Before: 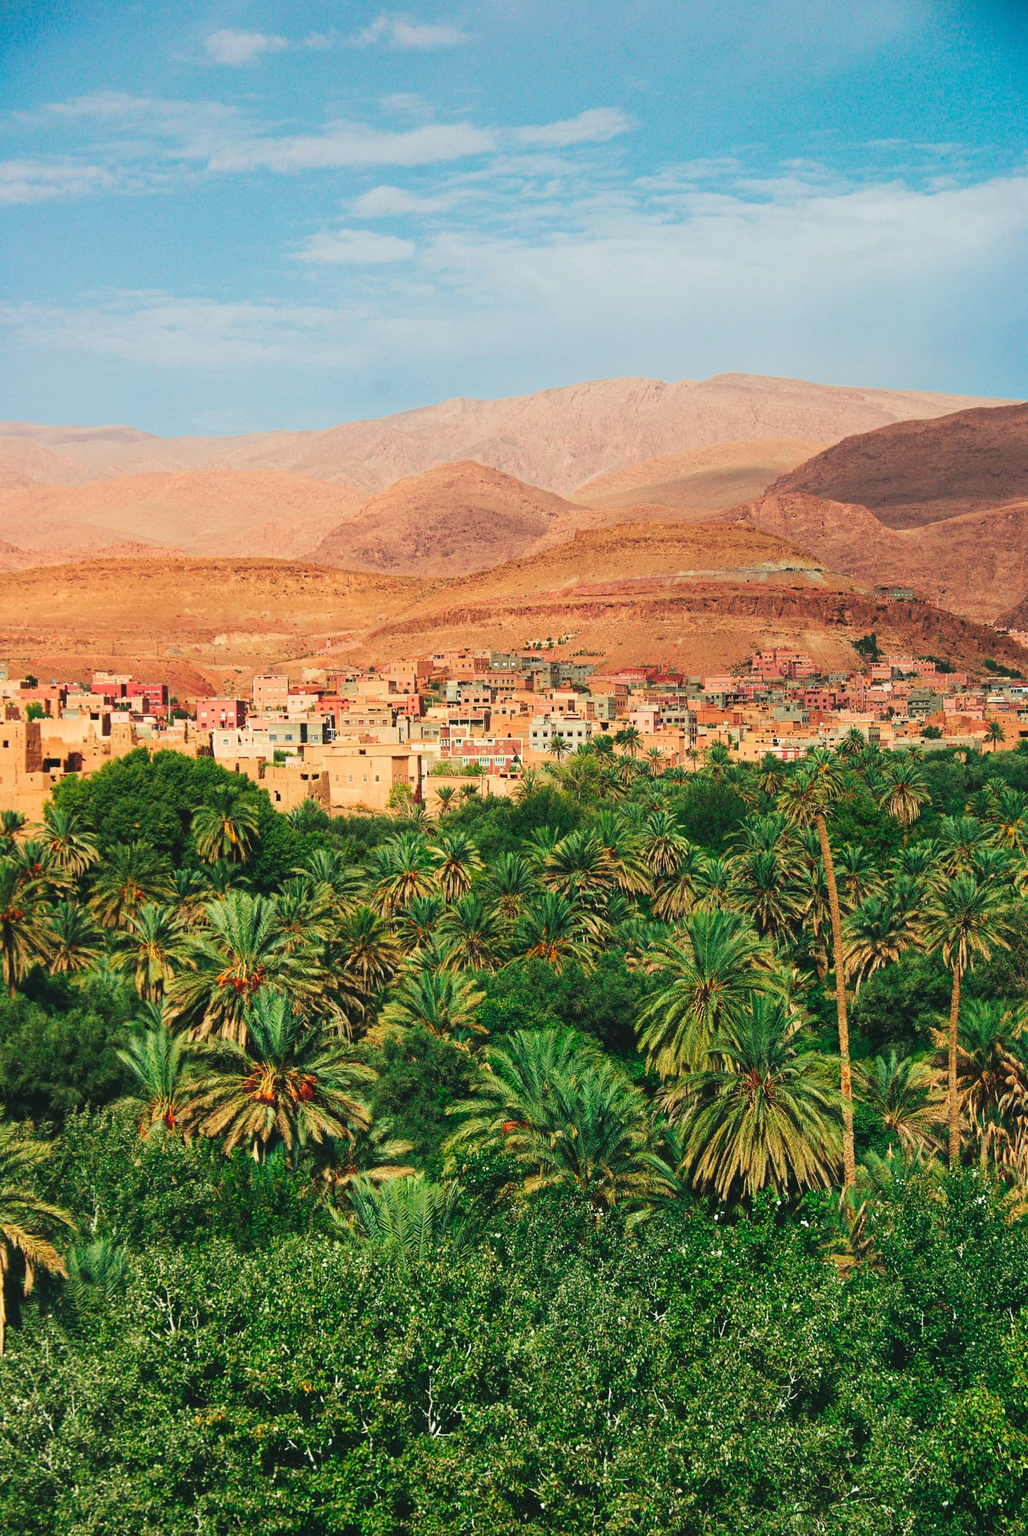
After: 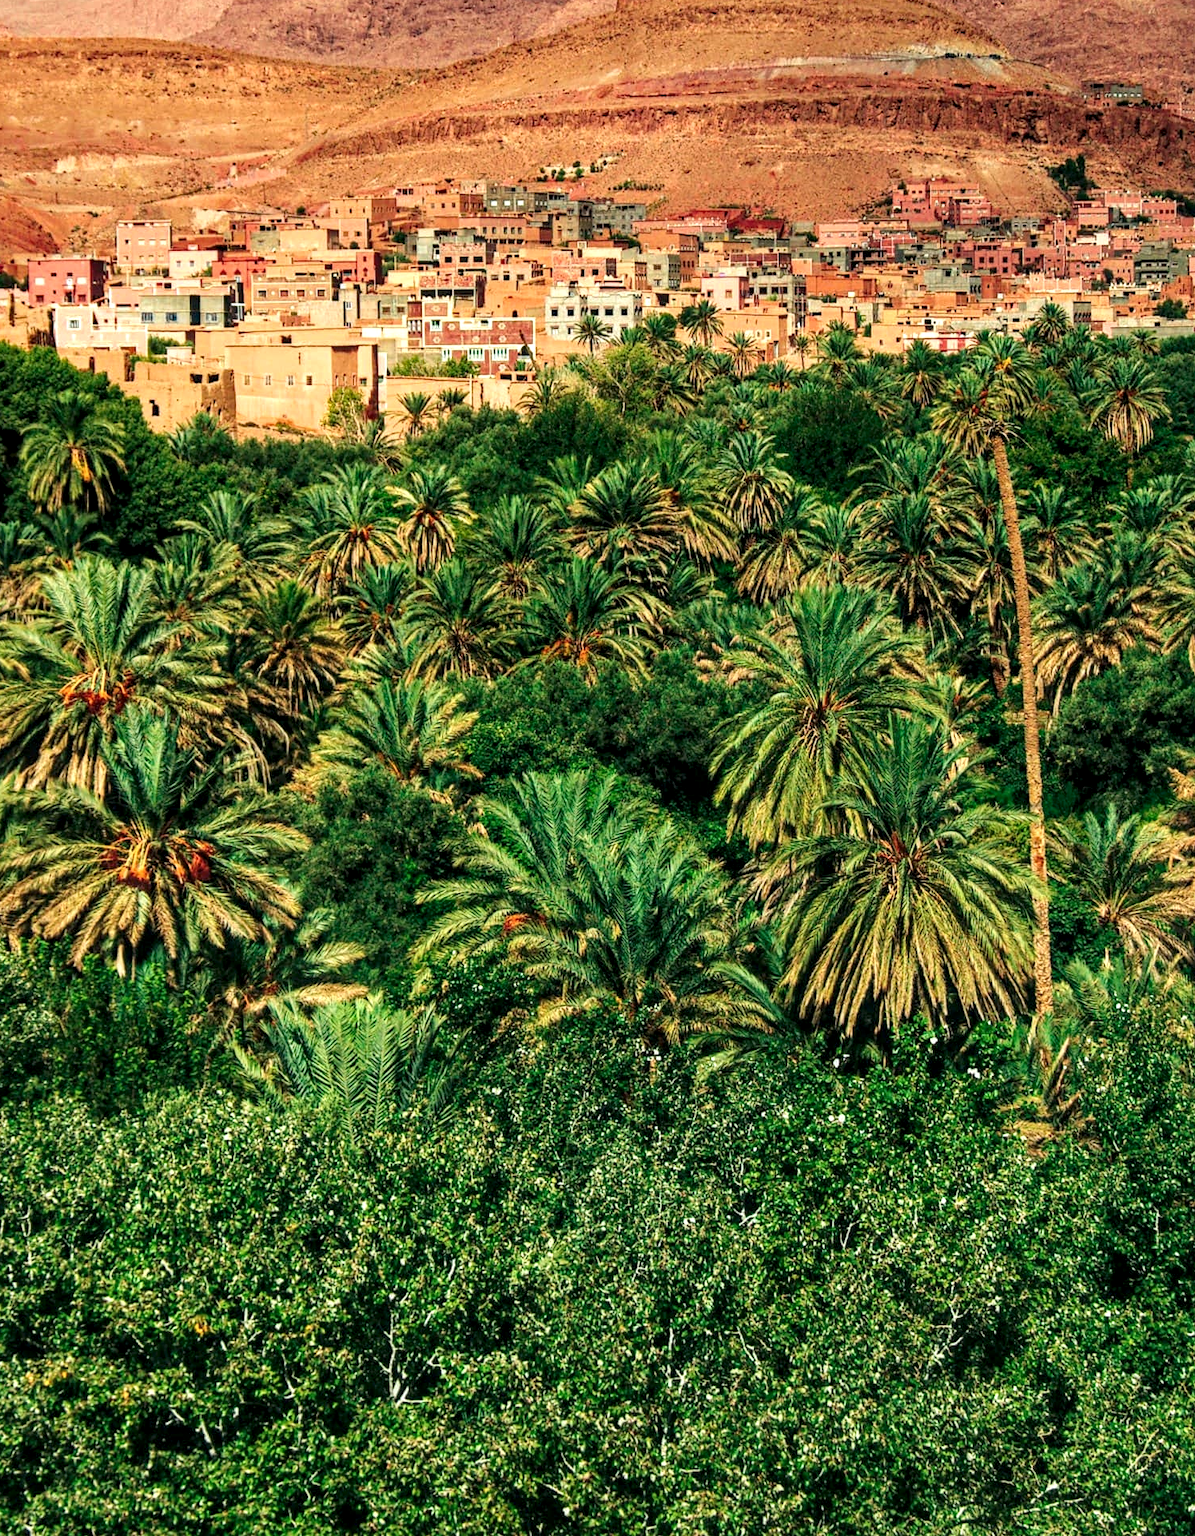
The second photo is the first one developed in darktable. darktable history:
local contrast: highlights 60%, shadows 62%, detail 160%
crop and rotate: left 17.35%, top 34.746%, right 7.803%, bottom 0.906%
haze removal: compatibility mode true, adaptive false
